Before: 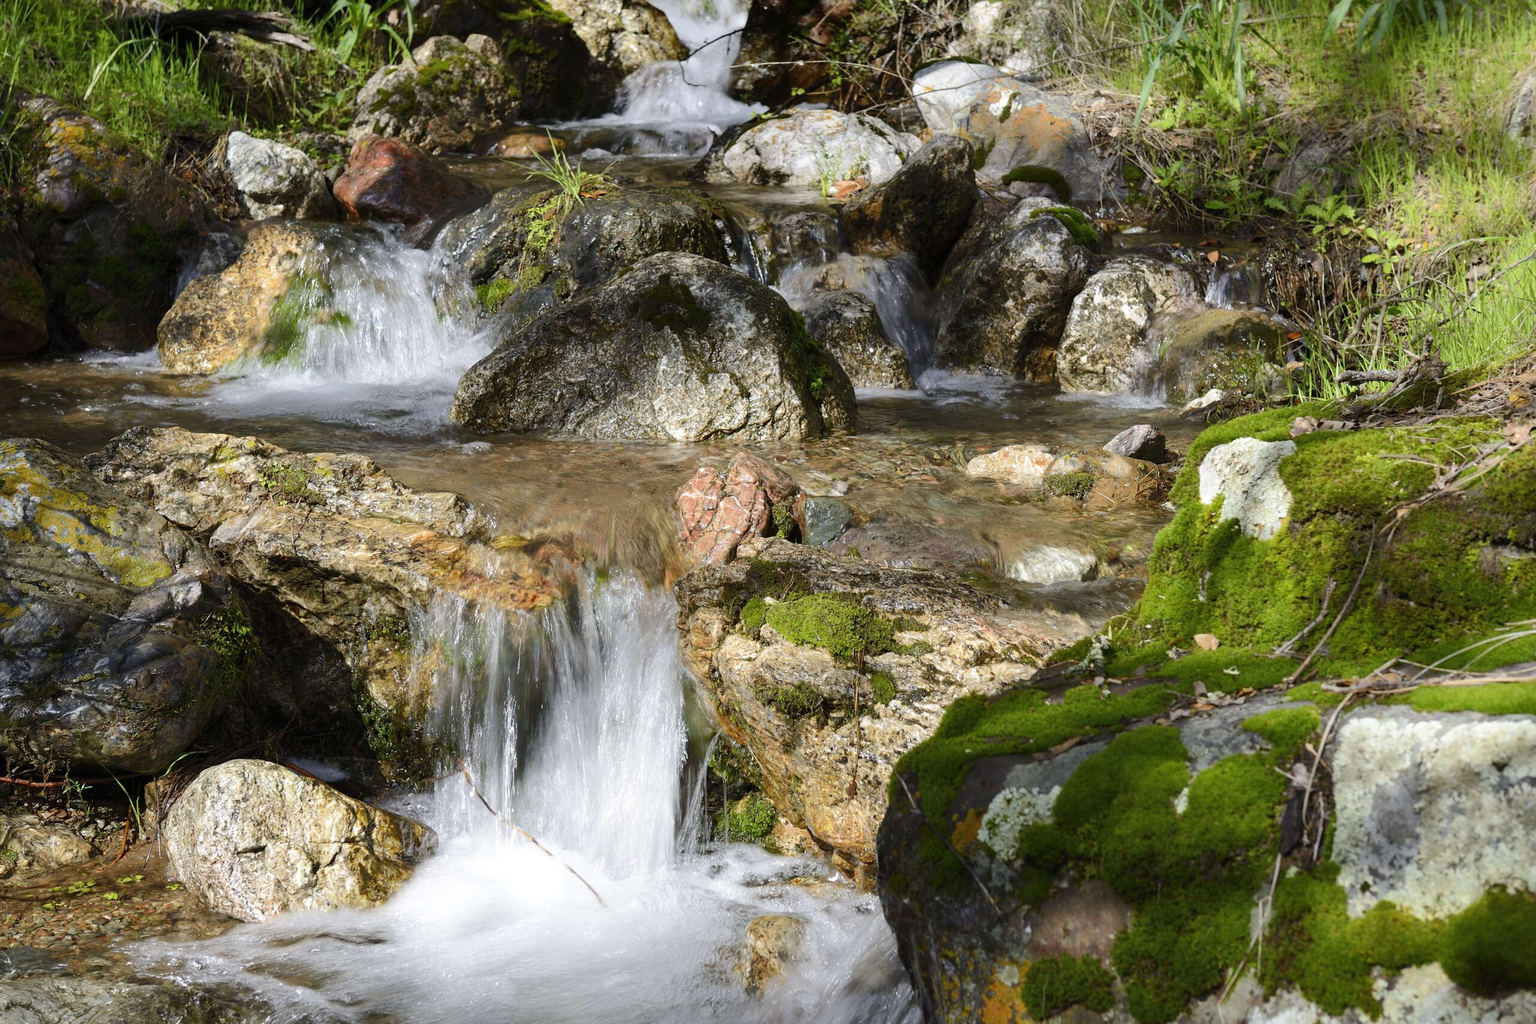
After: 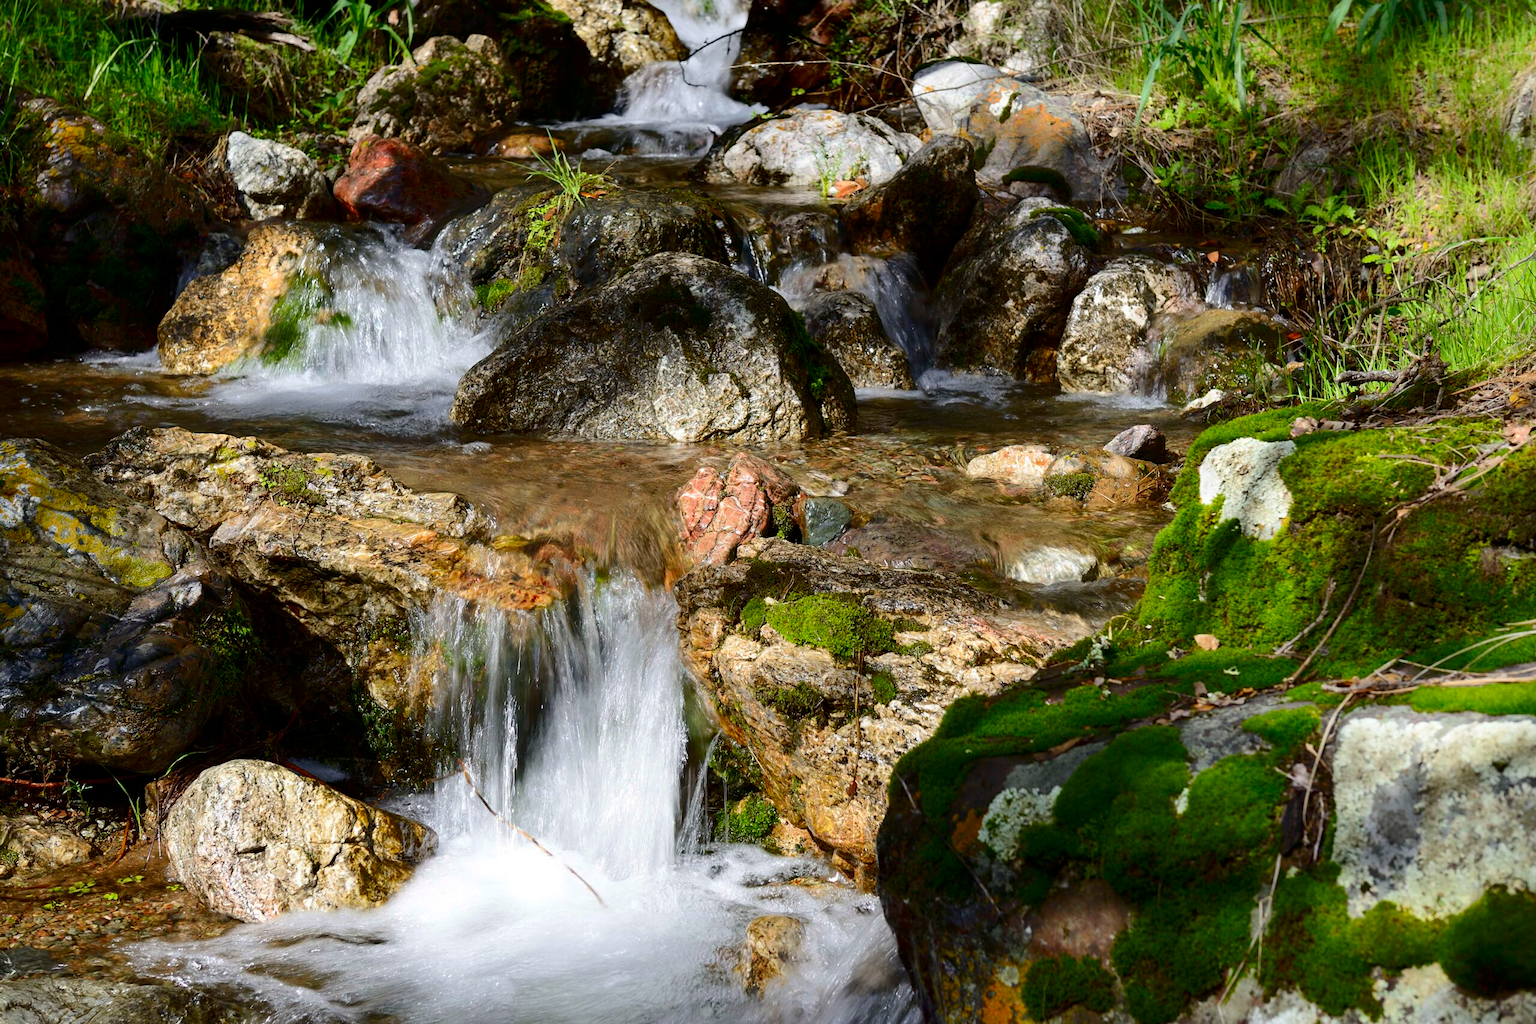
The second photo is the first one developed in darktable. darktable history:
contrast brightness saturation: contrast 0.125, brightness -0.122, saturation 0.2
